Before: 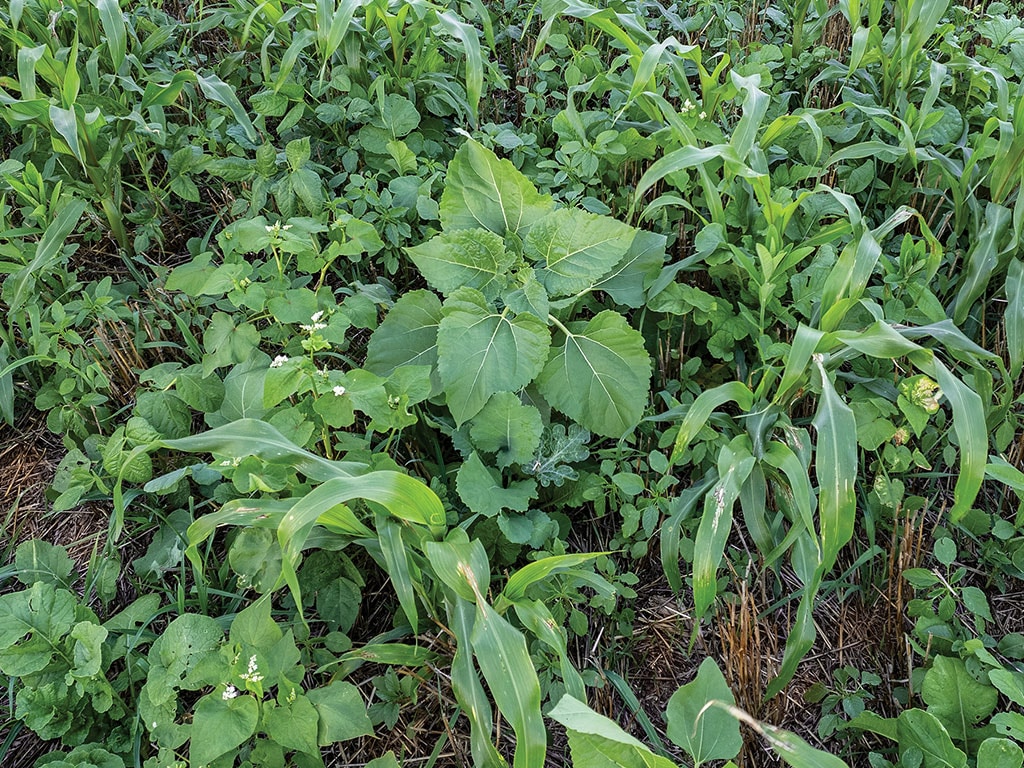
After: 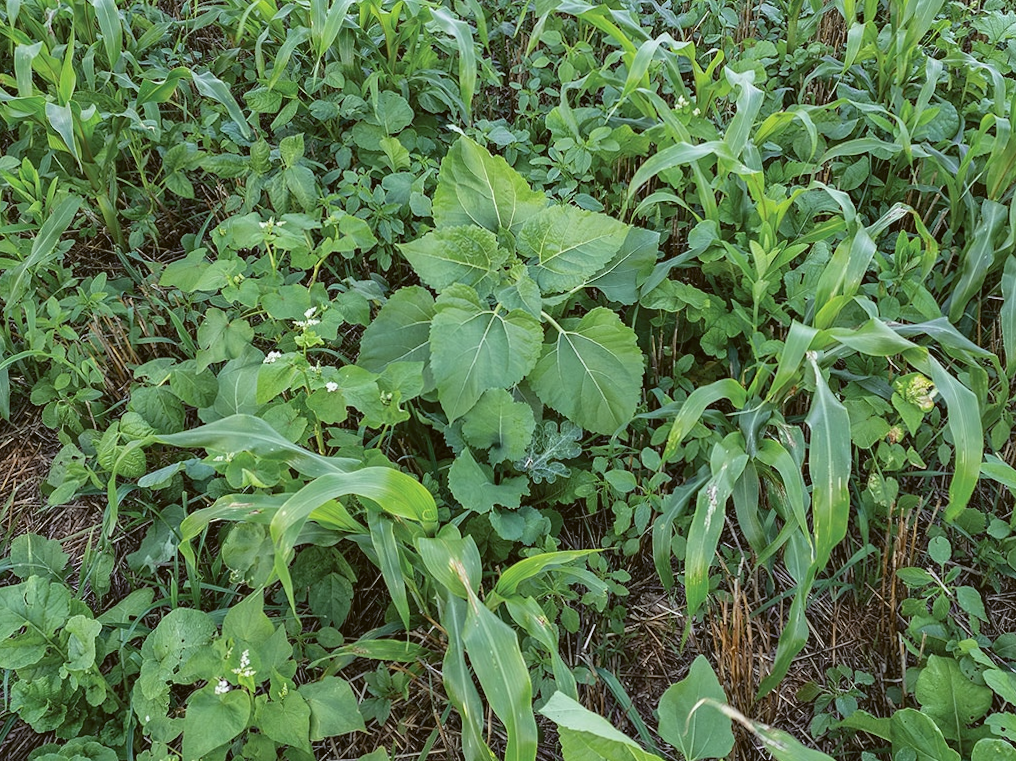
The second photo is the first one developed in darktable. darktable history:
color balance: lift [1.004, 1.002, 1.002, 0.998], gamma [1, 1.007, 1.002, 0.993], gain [1, 0.977, 1.013, 1.023], contrast -3.64%
shadows and highlights: soften with gaussian
rotate and perspective: rotation 0.192°, lens shift (horizontal) -0.015, crop left 0.005, crop right 0.996, crop top 0.006, crop bottom 0.99
